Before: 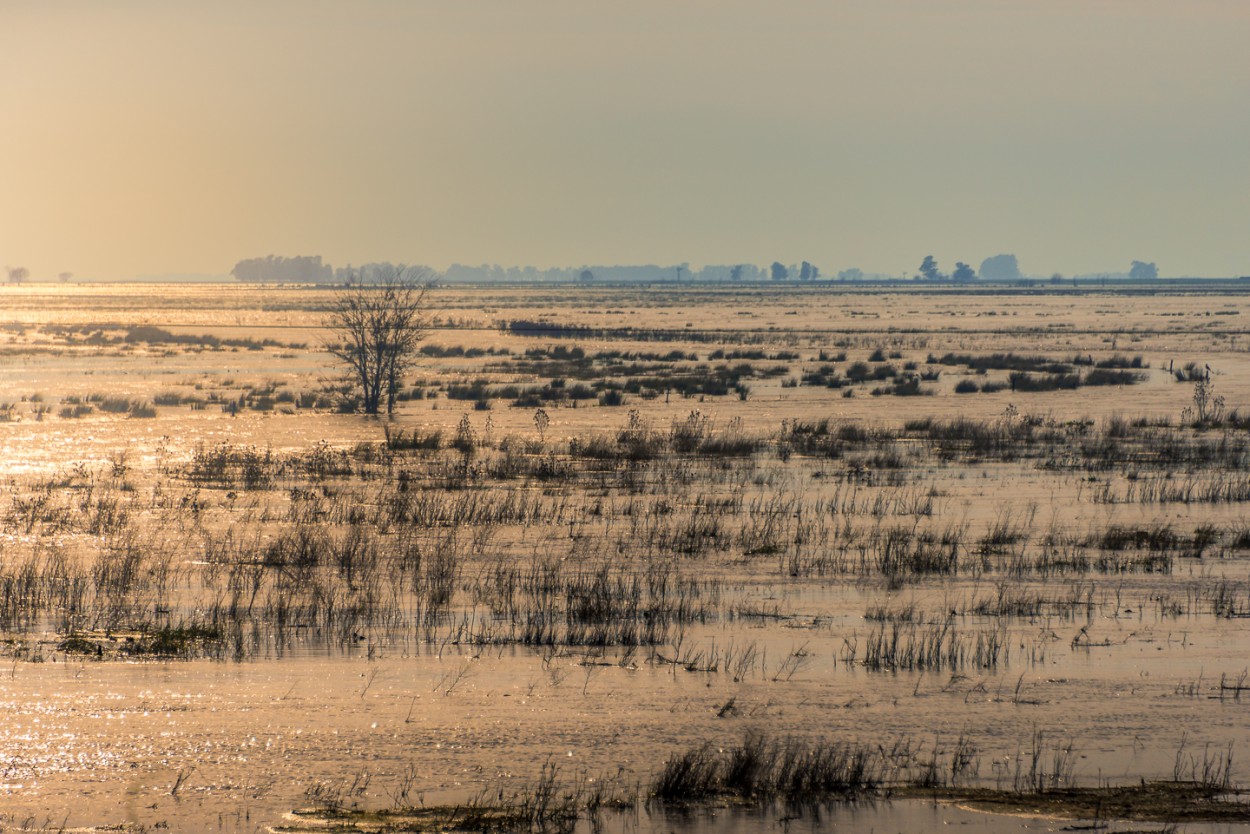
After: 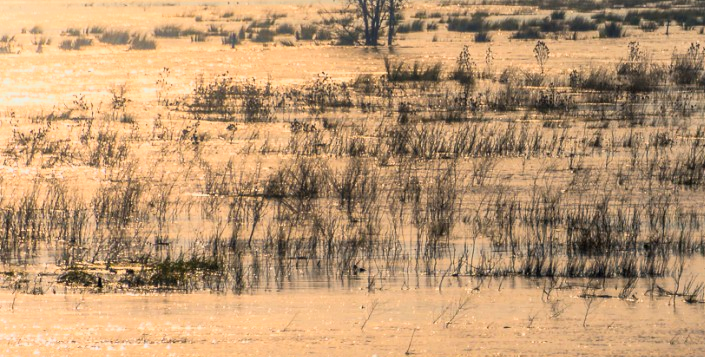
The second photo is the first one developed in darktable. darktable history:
exposure: exposure 0.17 EV, compensate exposure bias true, compensate highlight preservation false
contrast brightness saturation: contrast -0.024, brightness -0.01, saturation 0.044
crop: top 44.186%, right 43.571%, bottom 13.007%
base curve: curves: ch0 [(0, 0) (0.088, 0.125) (0.176, 0.251) (0.354, 0.501) (0.613, 0.749) (1, 0.877)]
